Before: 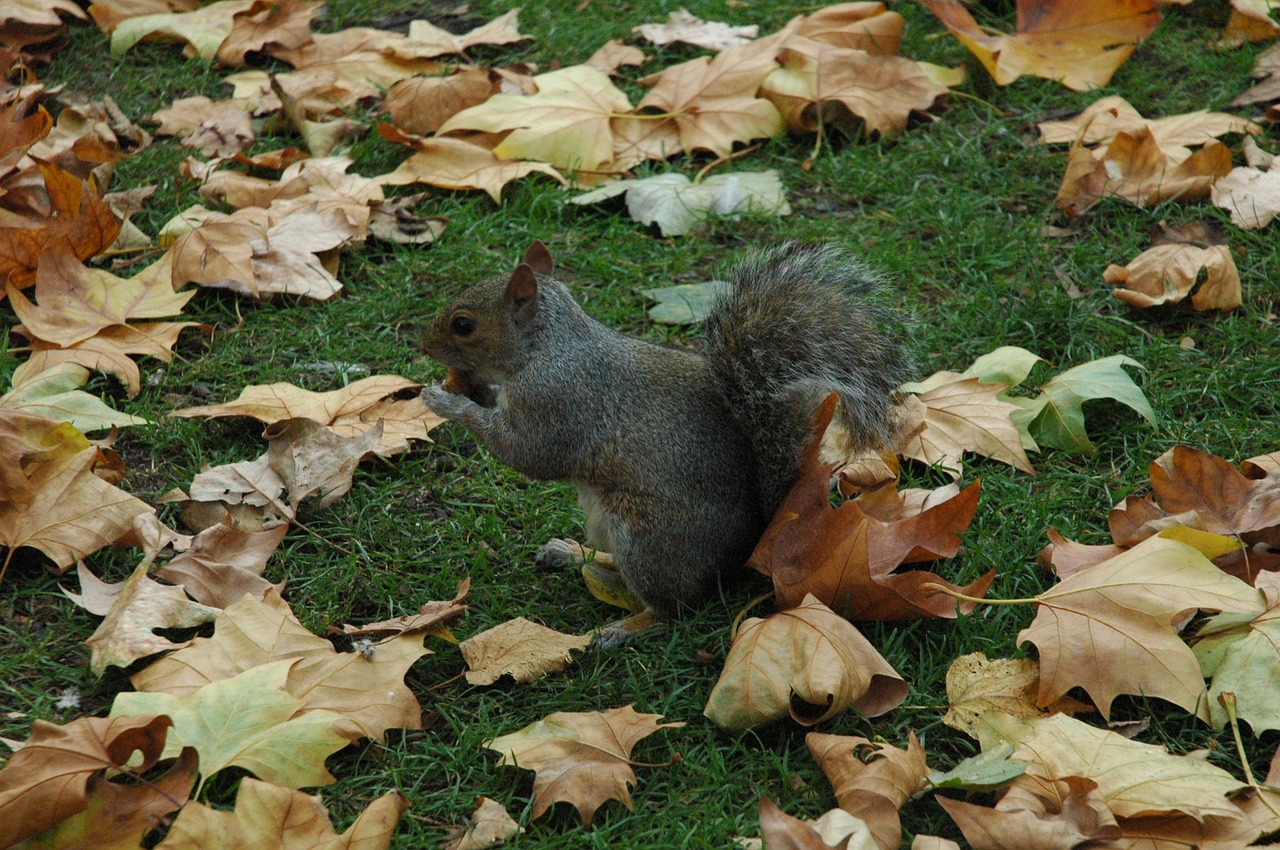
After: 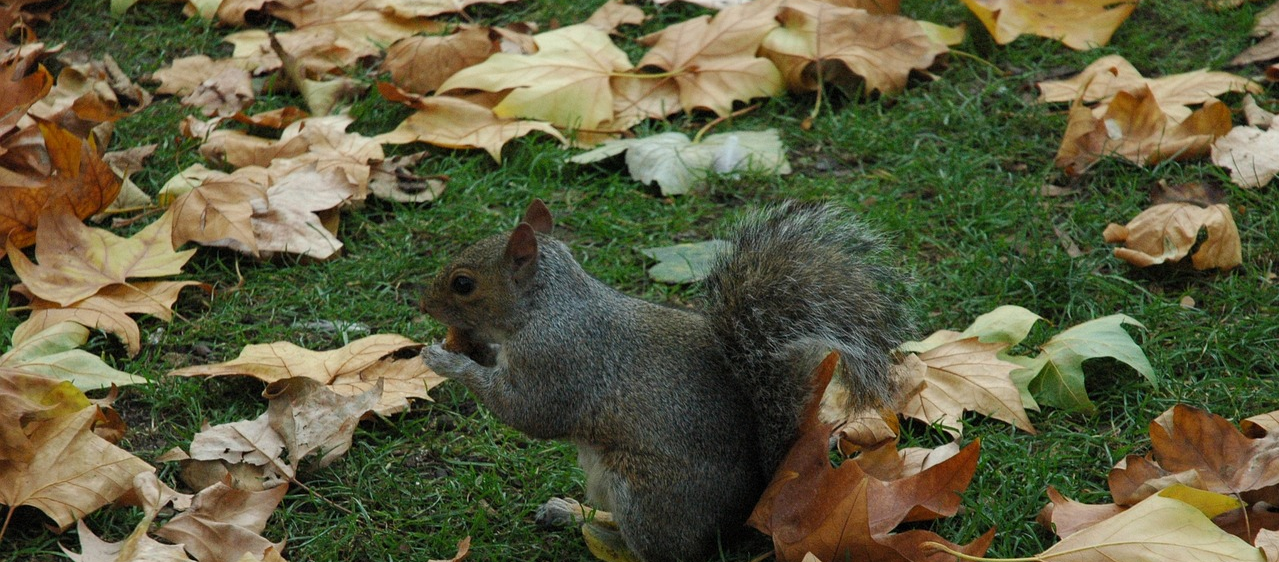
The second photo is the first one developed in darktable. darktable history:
crop and rotate: top 4.883%, bottom 28.967%
